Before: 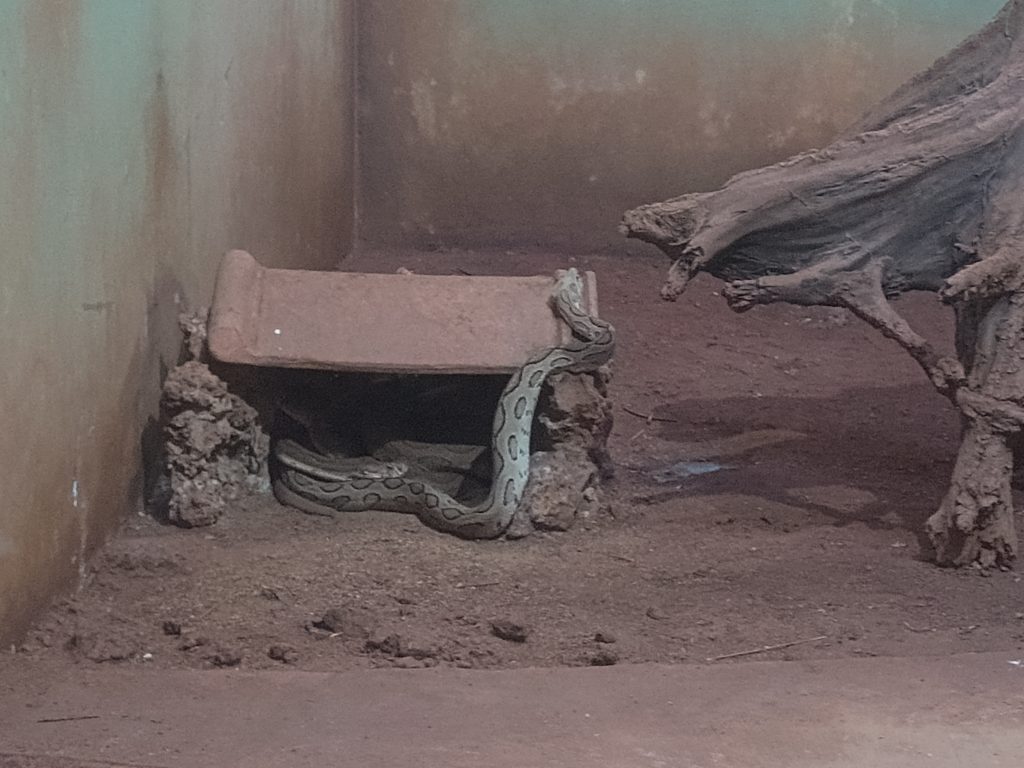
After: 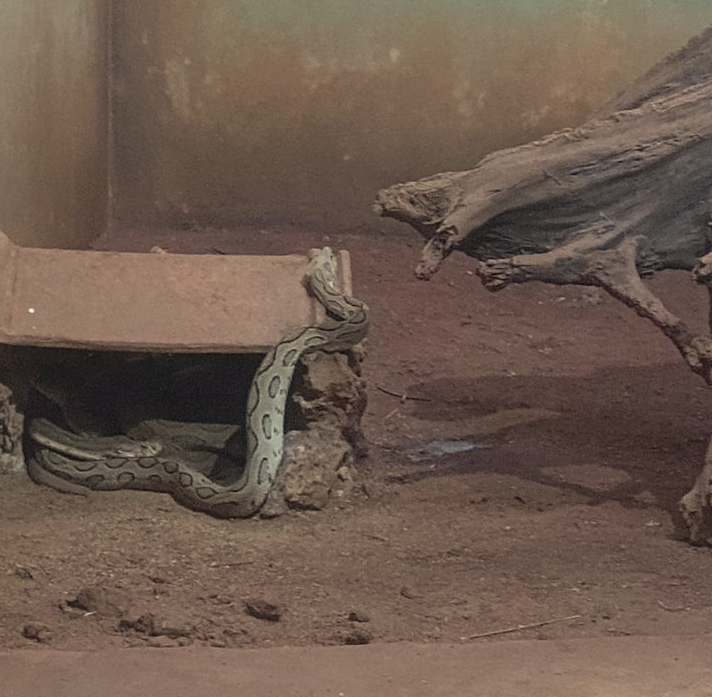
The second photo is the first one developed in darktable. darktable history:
rgb levels: preserve colors max RGB
crop and rotate: left 24.034%, top 2.838%, right 6.406%, bottom 6.299%
color correction: highlights a* 1.39, highlights b* 17.83
